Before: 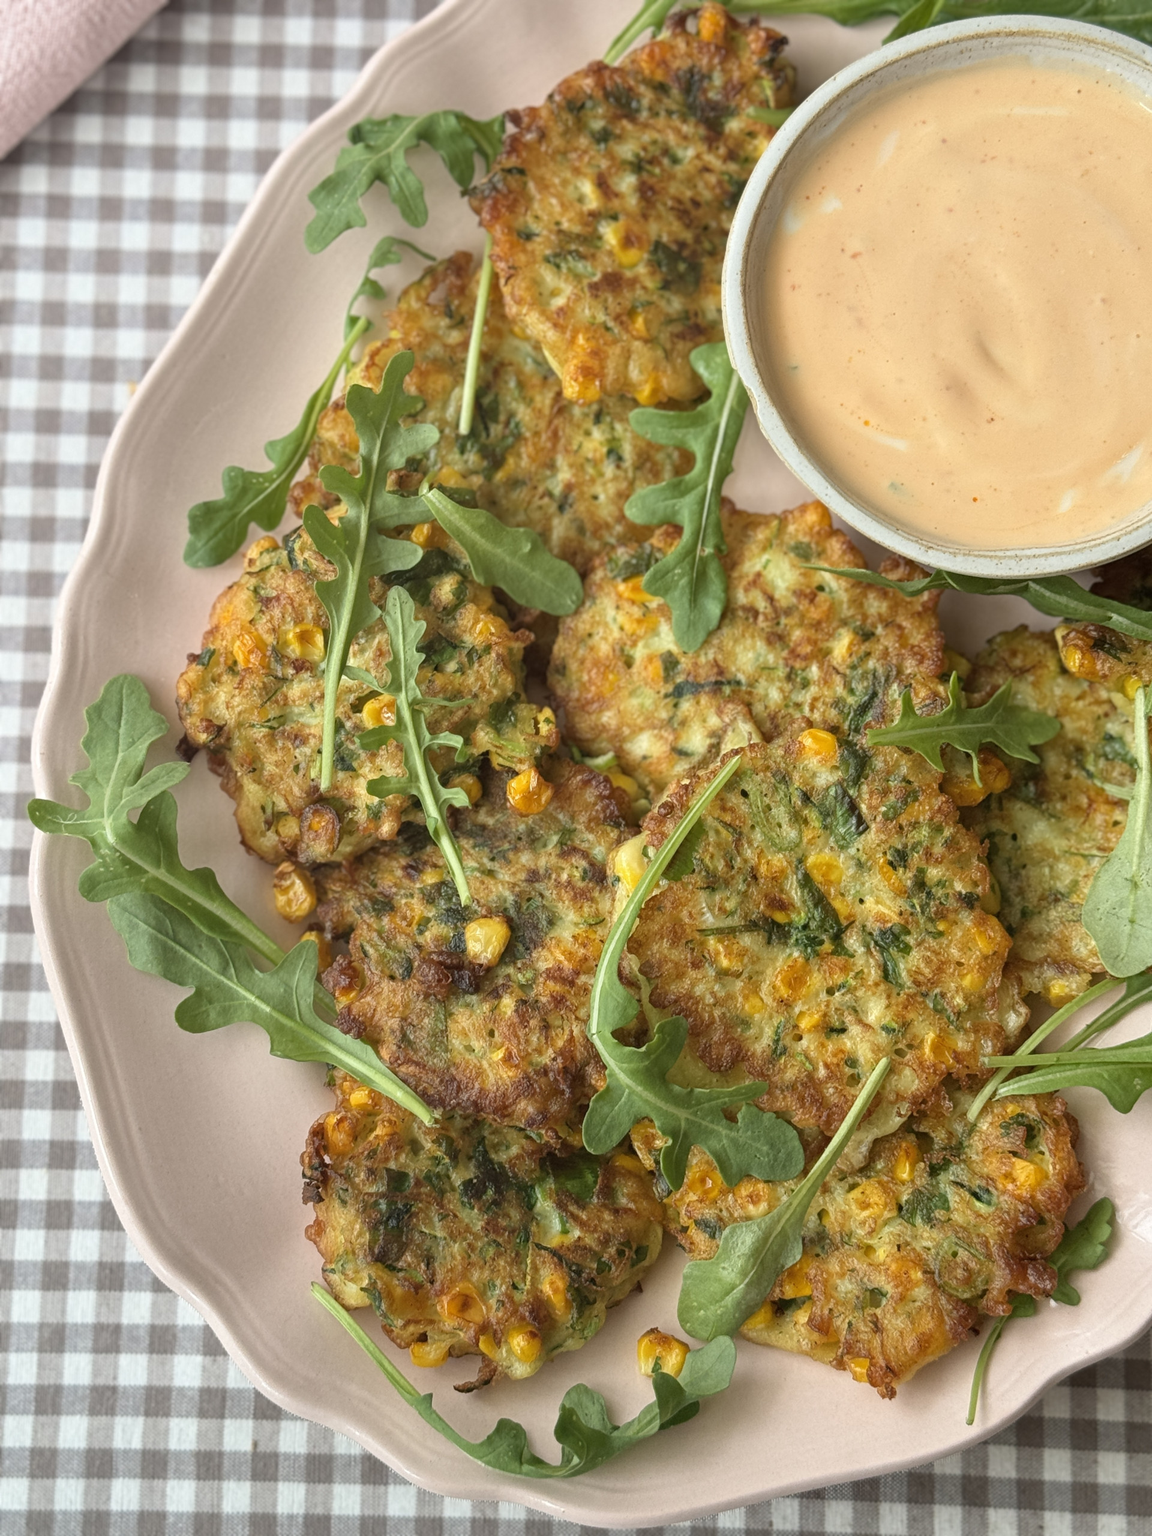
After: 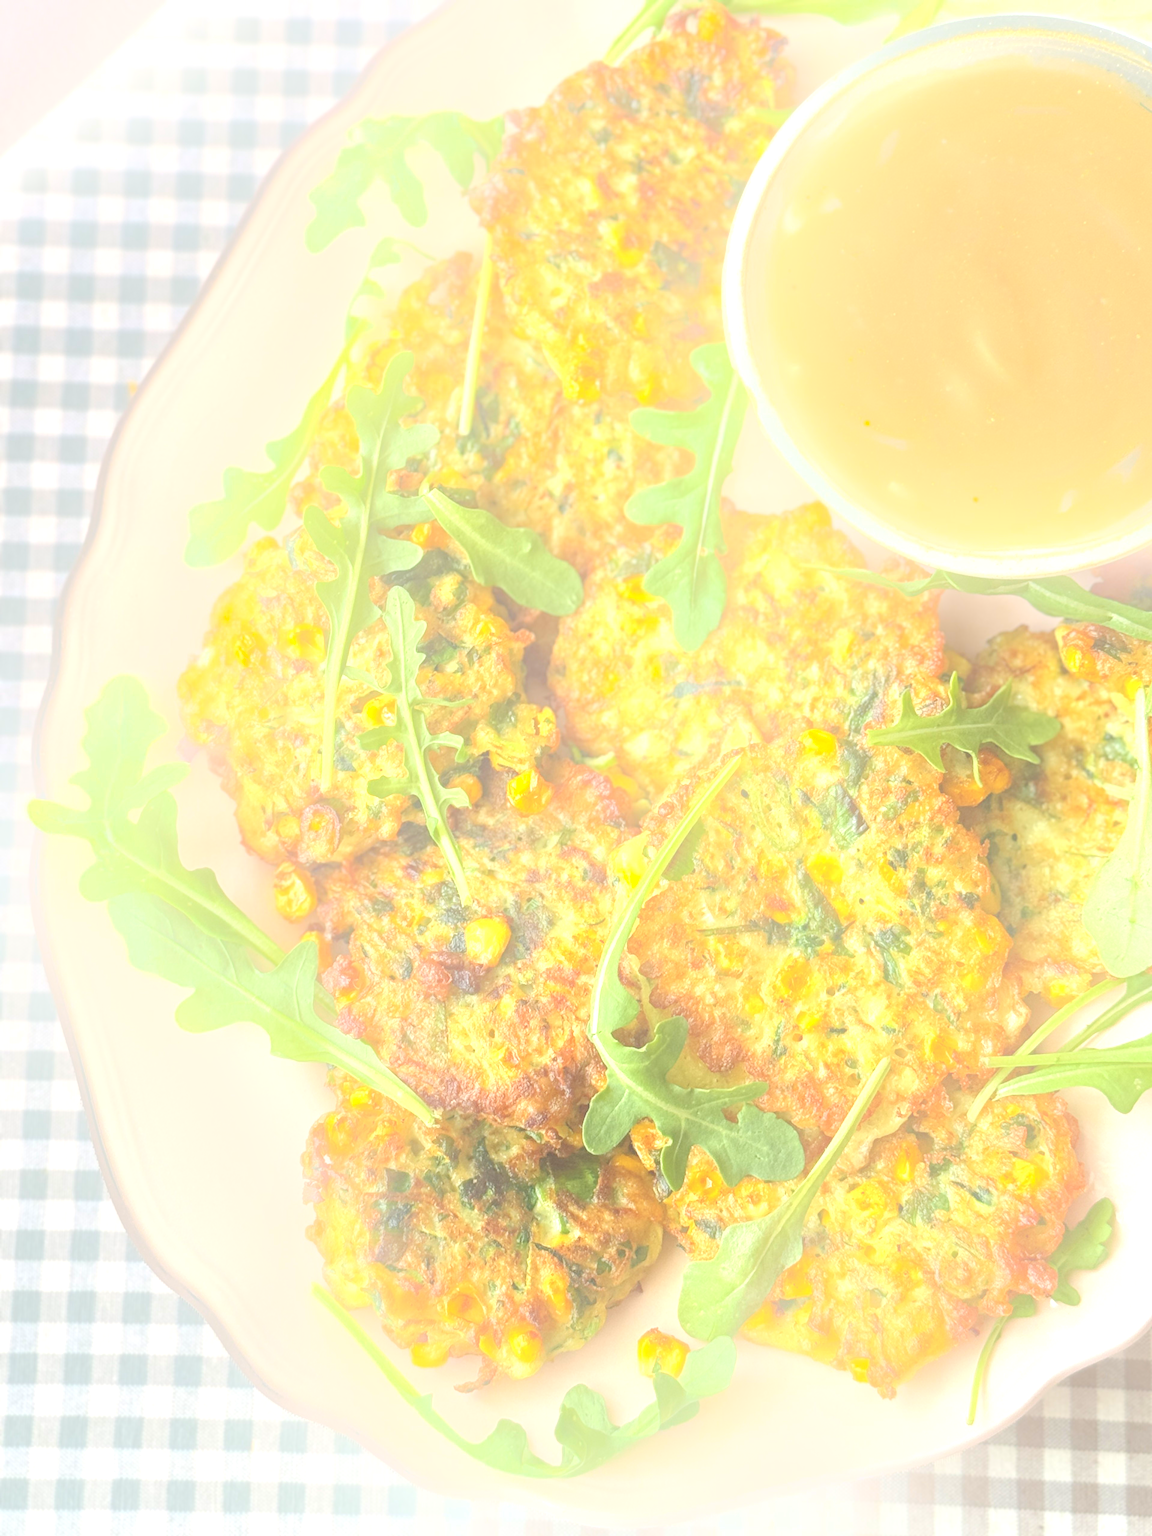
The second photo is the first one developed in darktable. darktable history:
exposure: black level correction 0, exposure 1.4 EV, compensate highlight preservation false
bloom: size 40%
